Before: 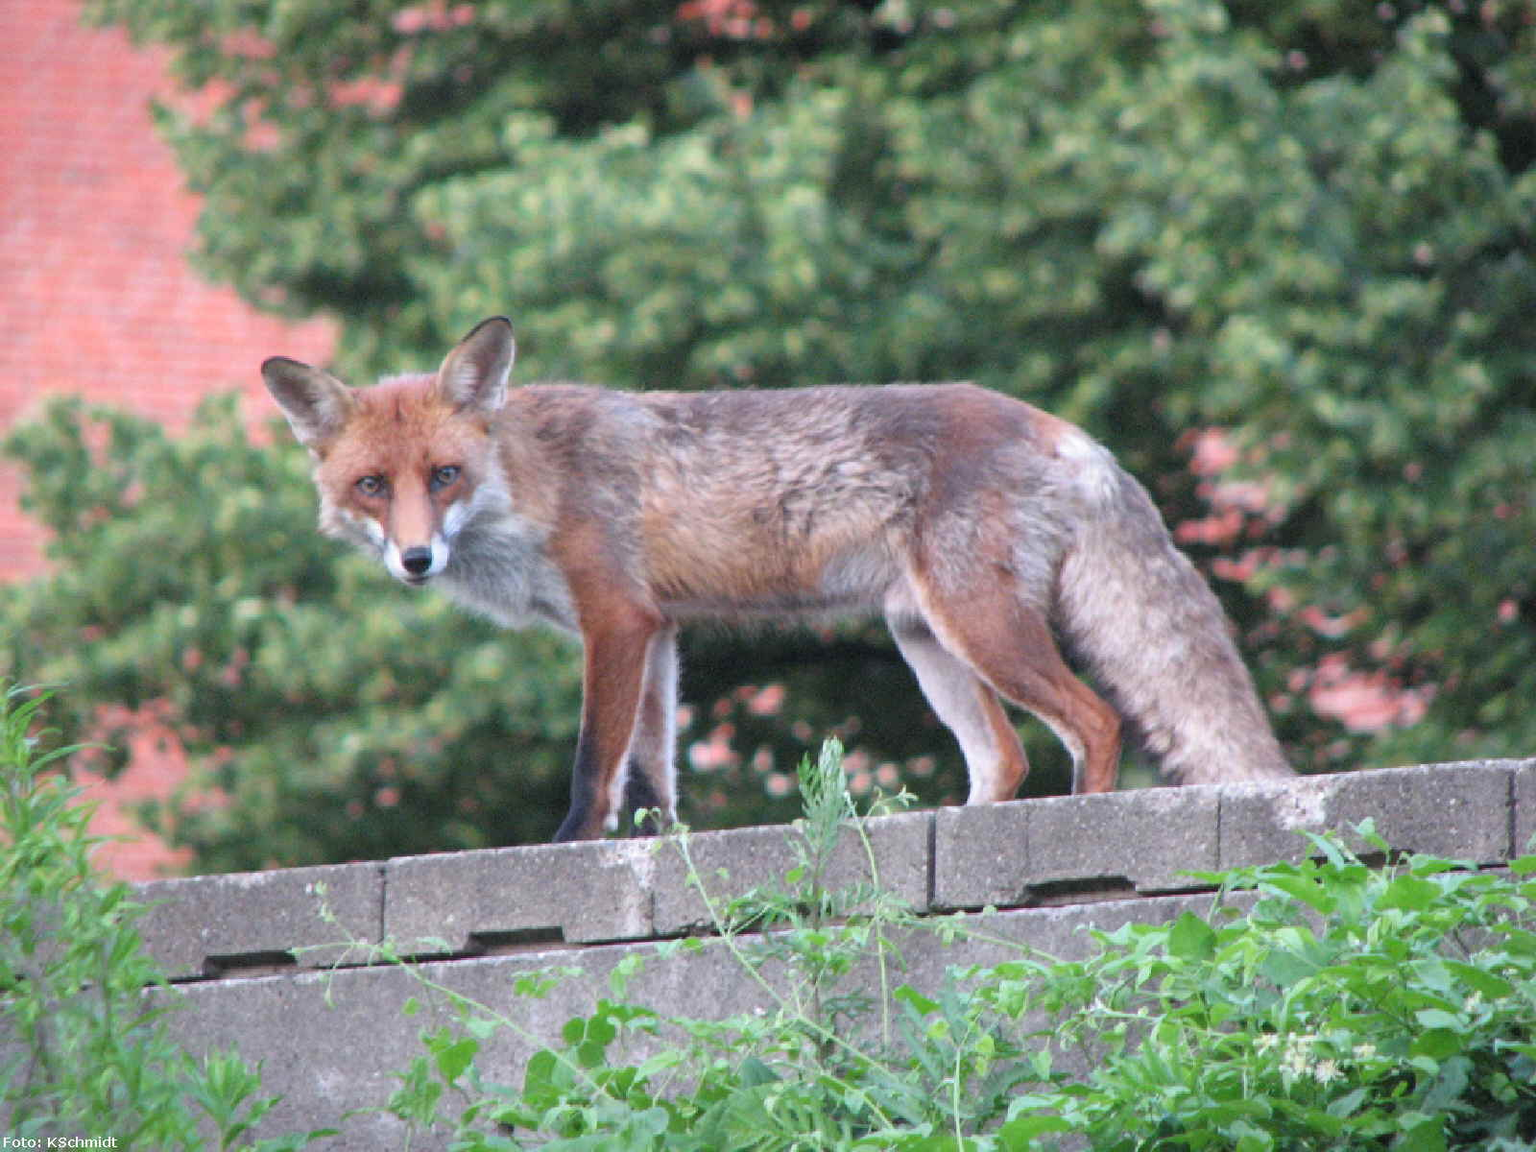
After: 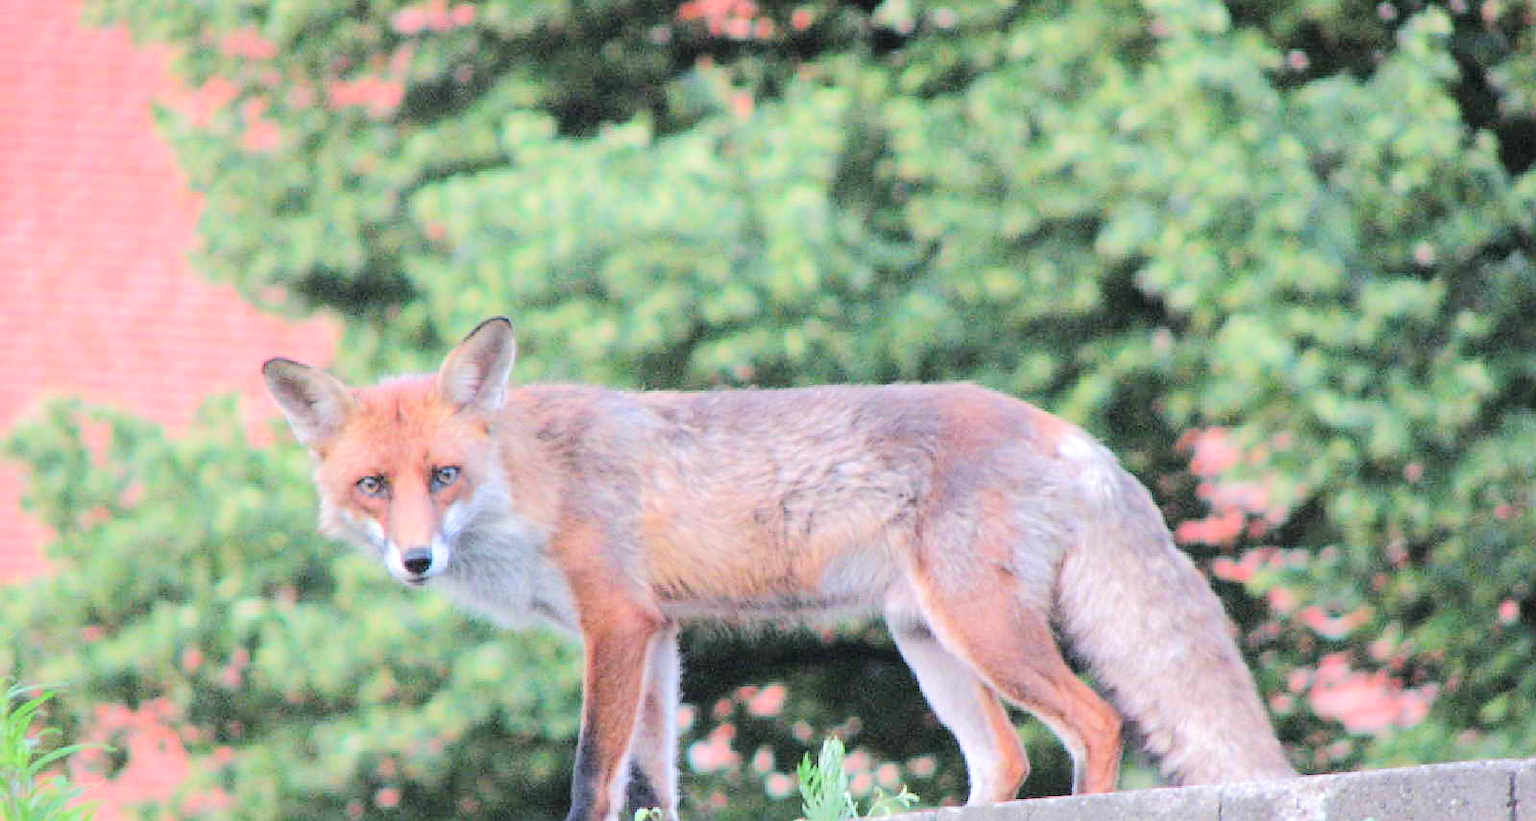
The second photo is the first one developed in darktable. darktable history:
tone equalizer: -7 EV 0.16 EV, -6 EV 0.569 EV, -5 EV 1.14 EV, -4 EV 1.35 EV, -3 EV 1.15 EV, -2 EV 0.6 EV, -1 EV 0.164 EV, edges refinement/feathering 500, mask exposure compensation -1.57 EV, preserve details no
sharpen: amount 0.211
crop: right 0.001%, bottom 28.708%
